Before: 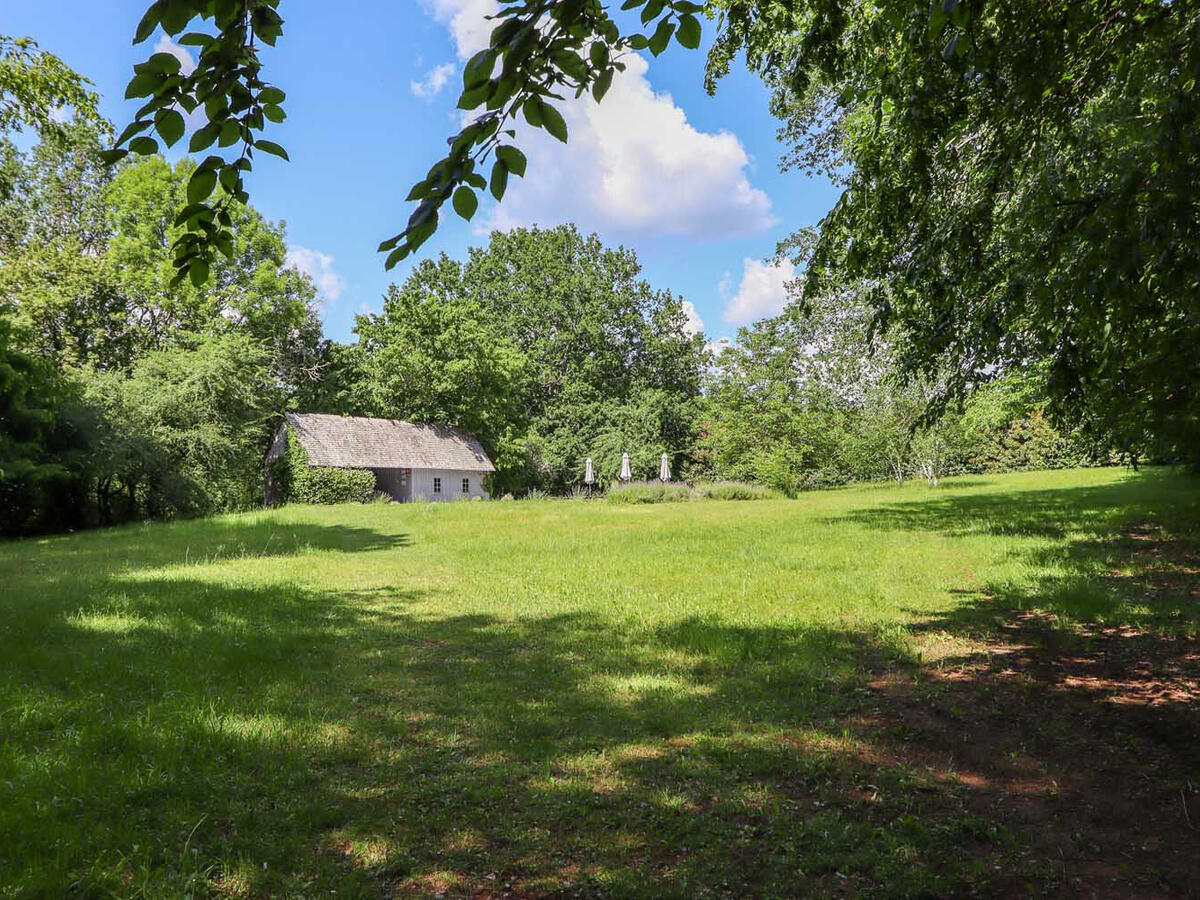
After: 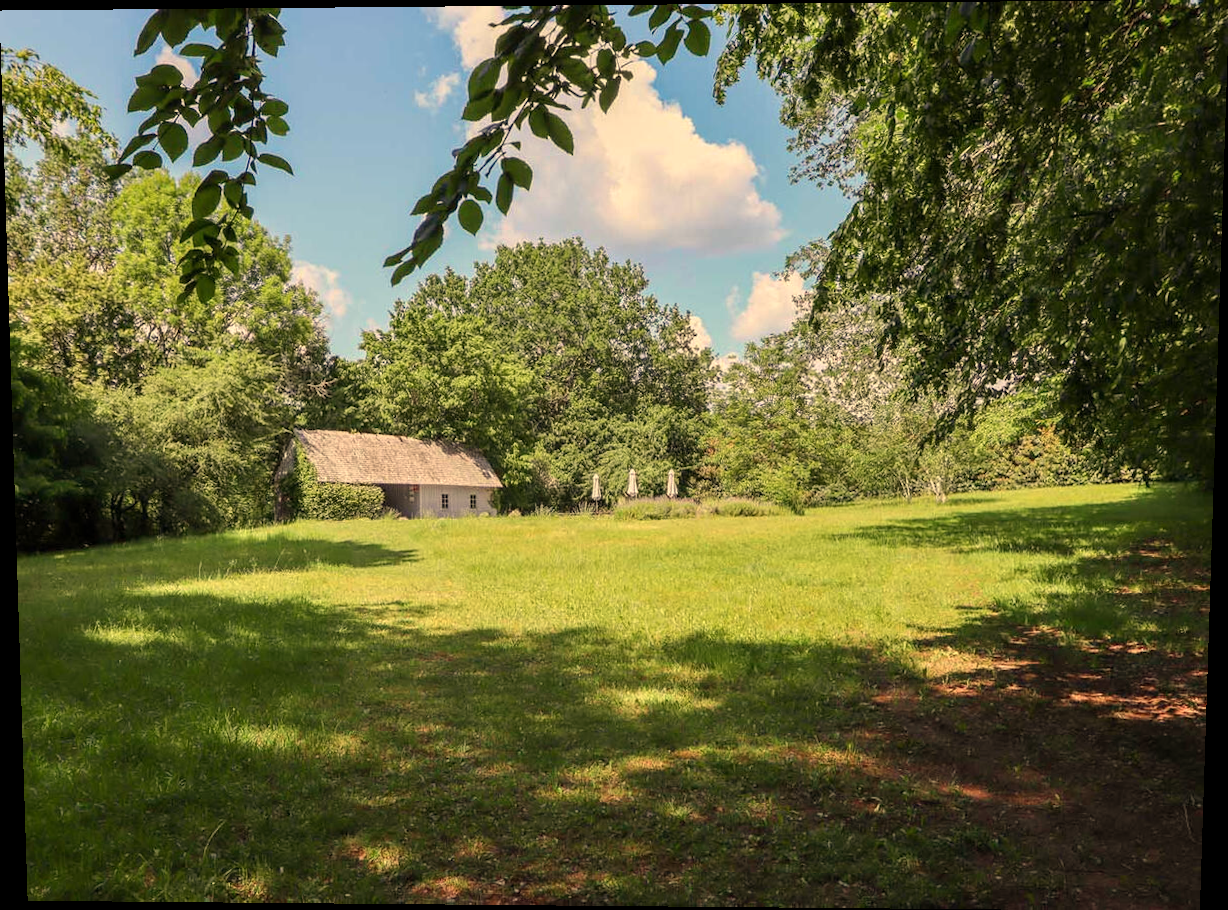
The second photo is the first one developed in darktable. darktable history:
rotate and perspective: lens shift (vertical) 0.048, lens shift (horizontal) -0.024, automatic cropping off
white balance: red 1.138, green 0.996, blue 0.812
